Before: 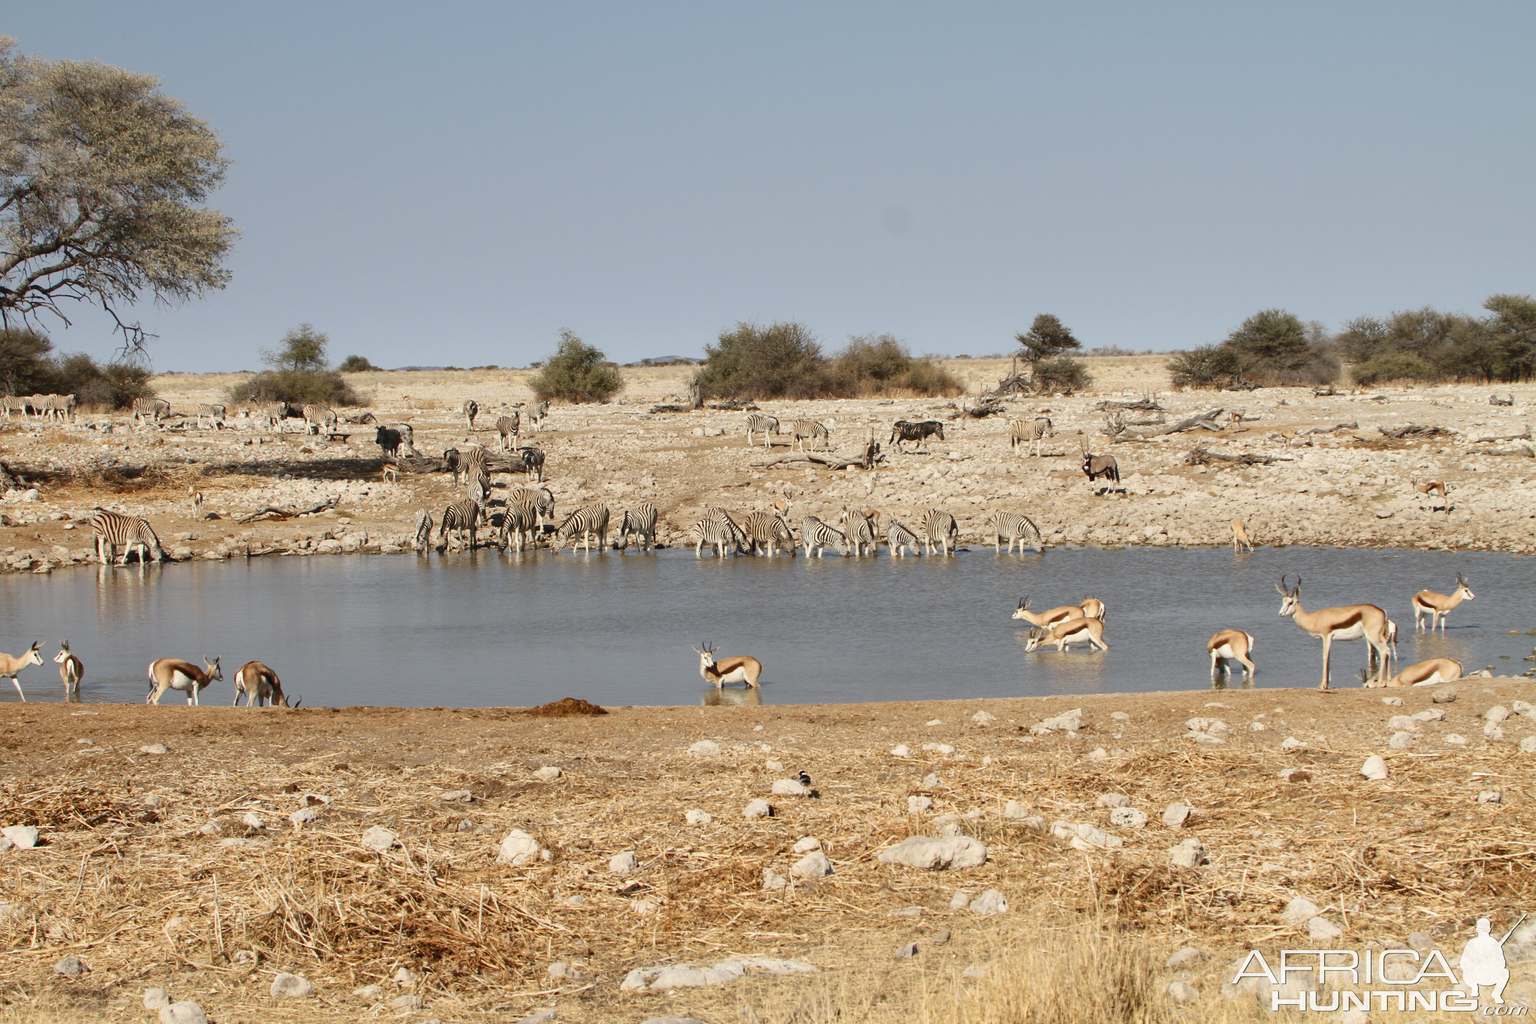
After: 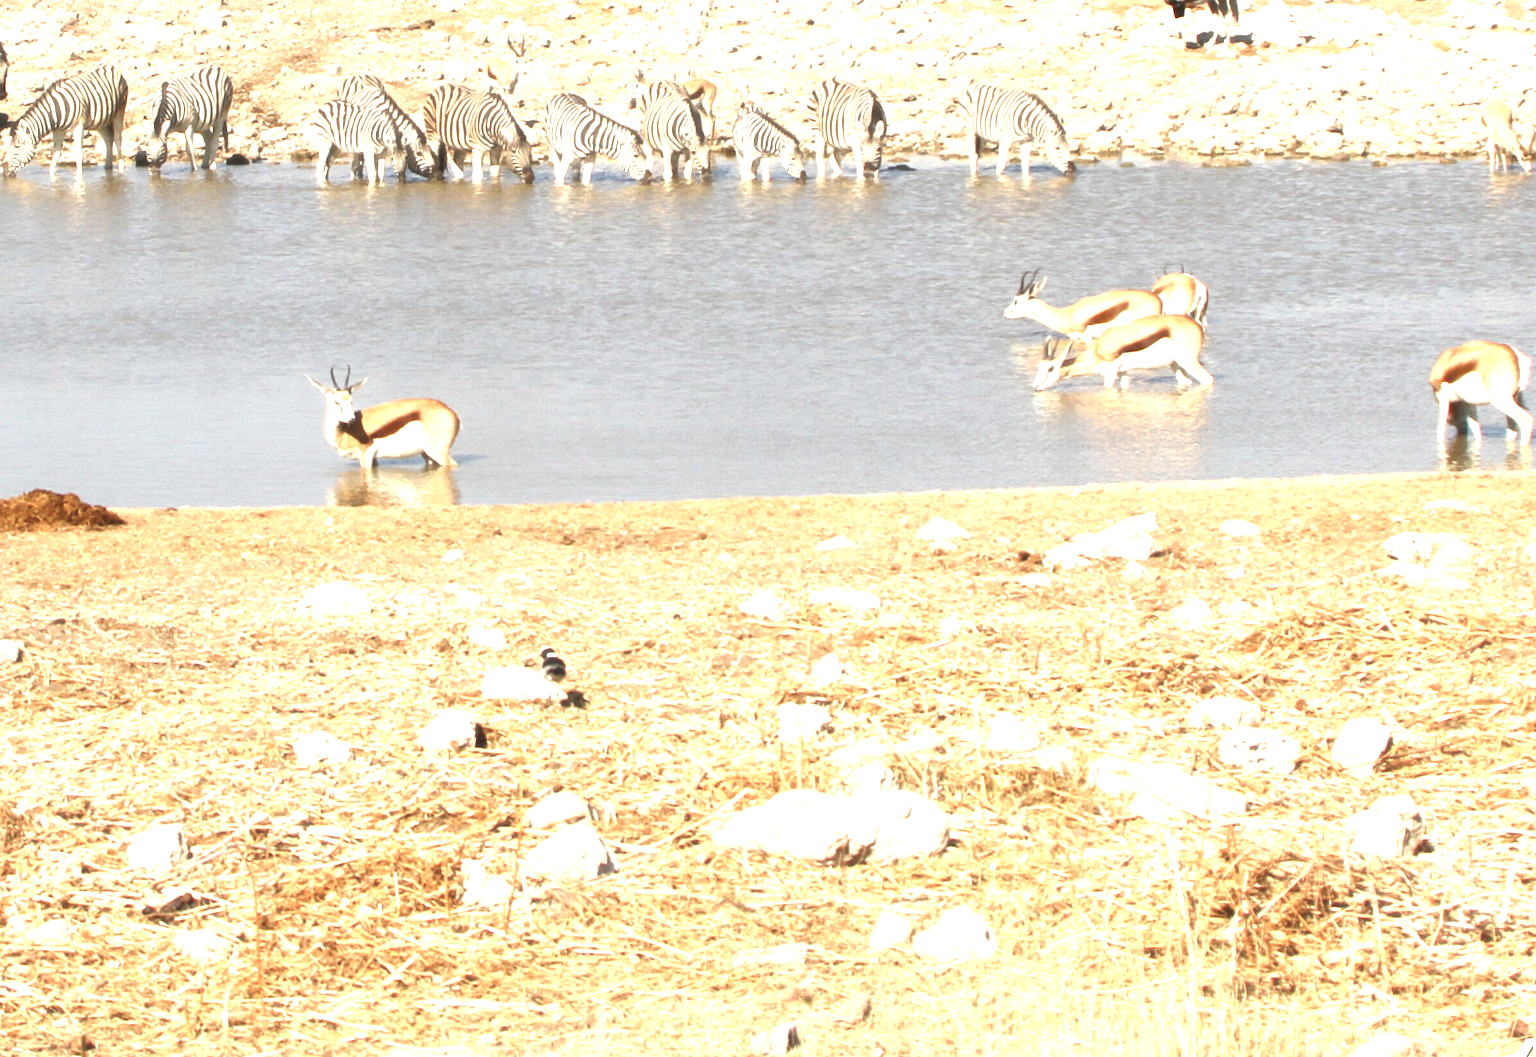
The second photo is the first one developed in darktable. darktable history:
crop: left 35.86%, top 46.217%, right 18.138%, bottom 6.061%
exposure: black level correction 0, exposure 1.473 EV, compensate exposure bias true, compensate highlight preservation false
haze removal: strength -0.113, compatibility mode true, adaptive false
